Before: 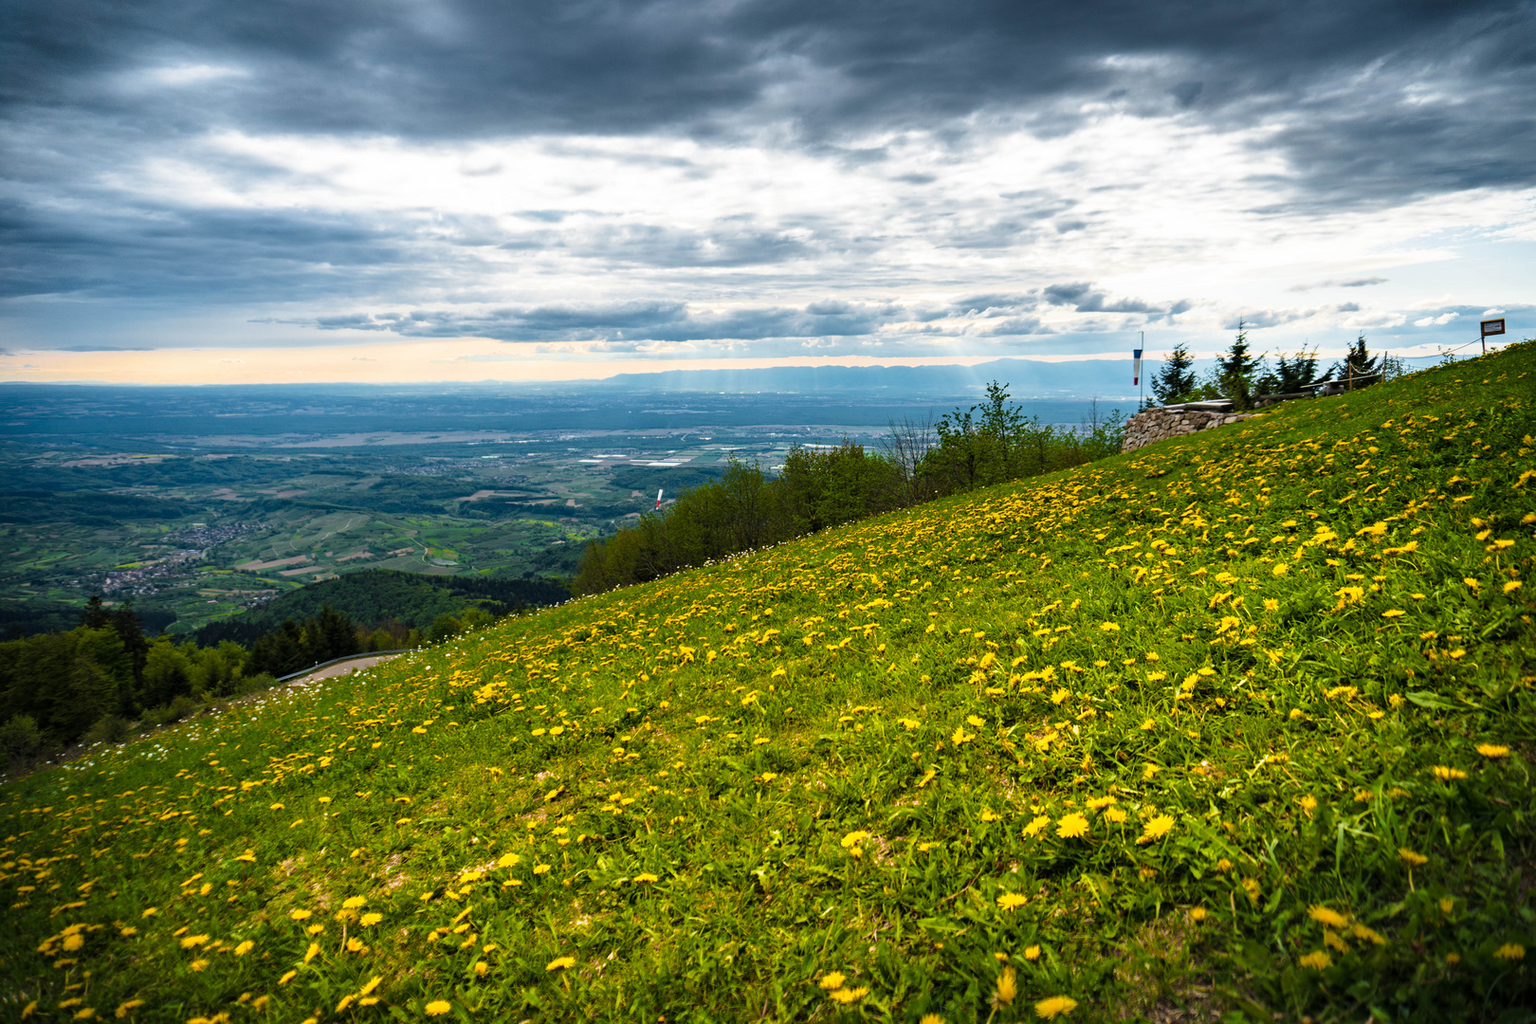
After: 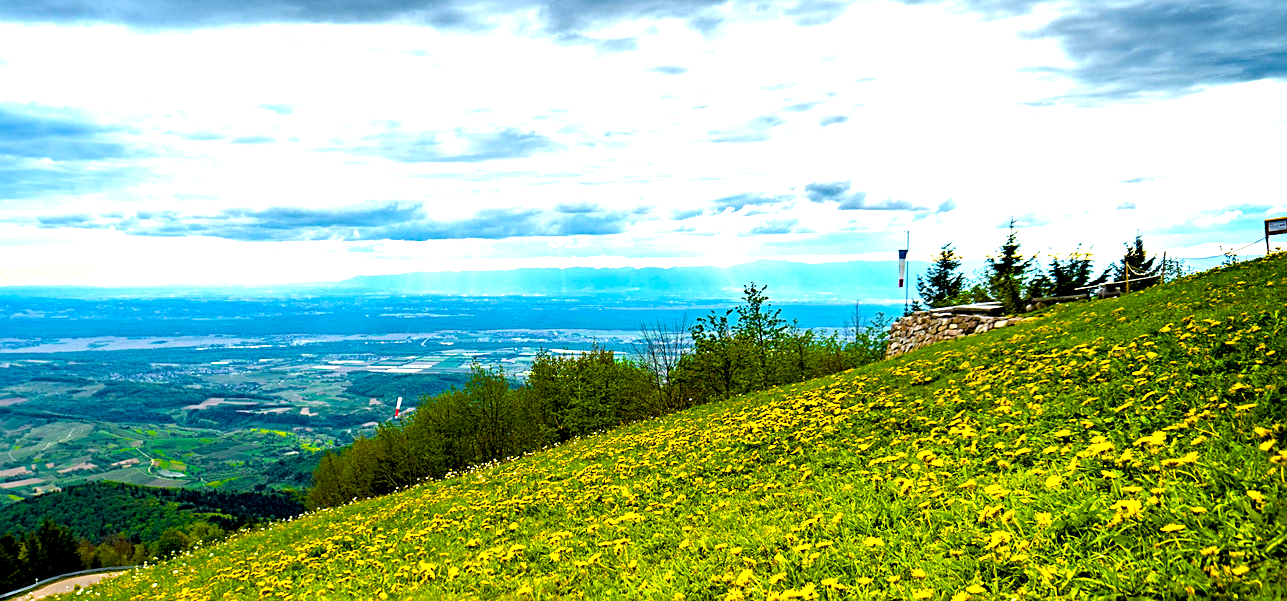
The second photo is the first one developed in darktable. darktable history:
exposure: black level correction 0.008, exposure 0.979 EV, compensate highlight preservation false
white balance: red 0.978, blue 0.999
crop: left 18.38%, top 11.092%, right 2.134%, bottom 33.217%
color balance rgb: linear chroma grading › global chroma 15%, perceptual saturation grading › global saturation 30%
sharpen: on, module defaults
